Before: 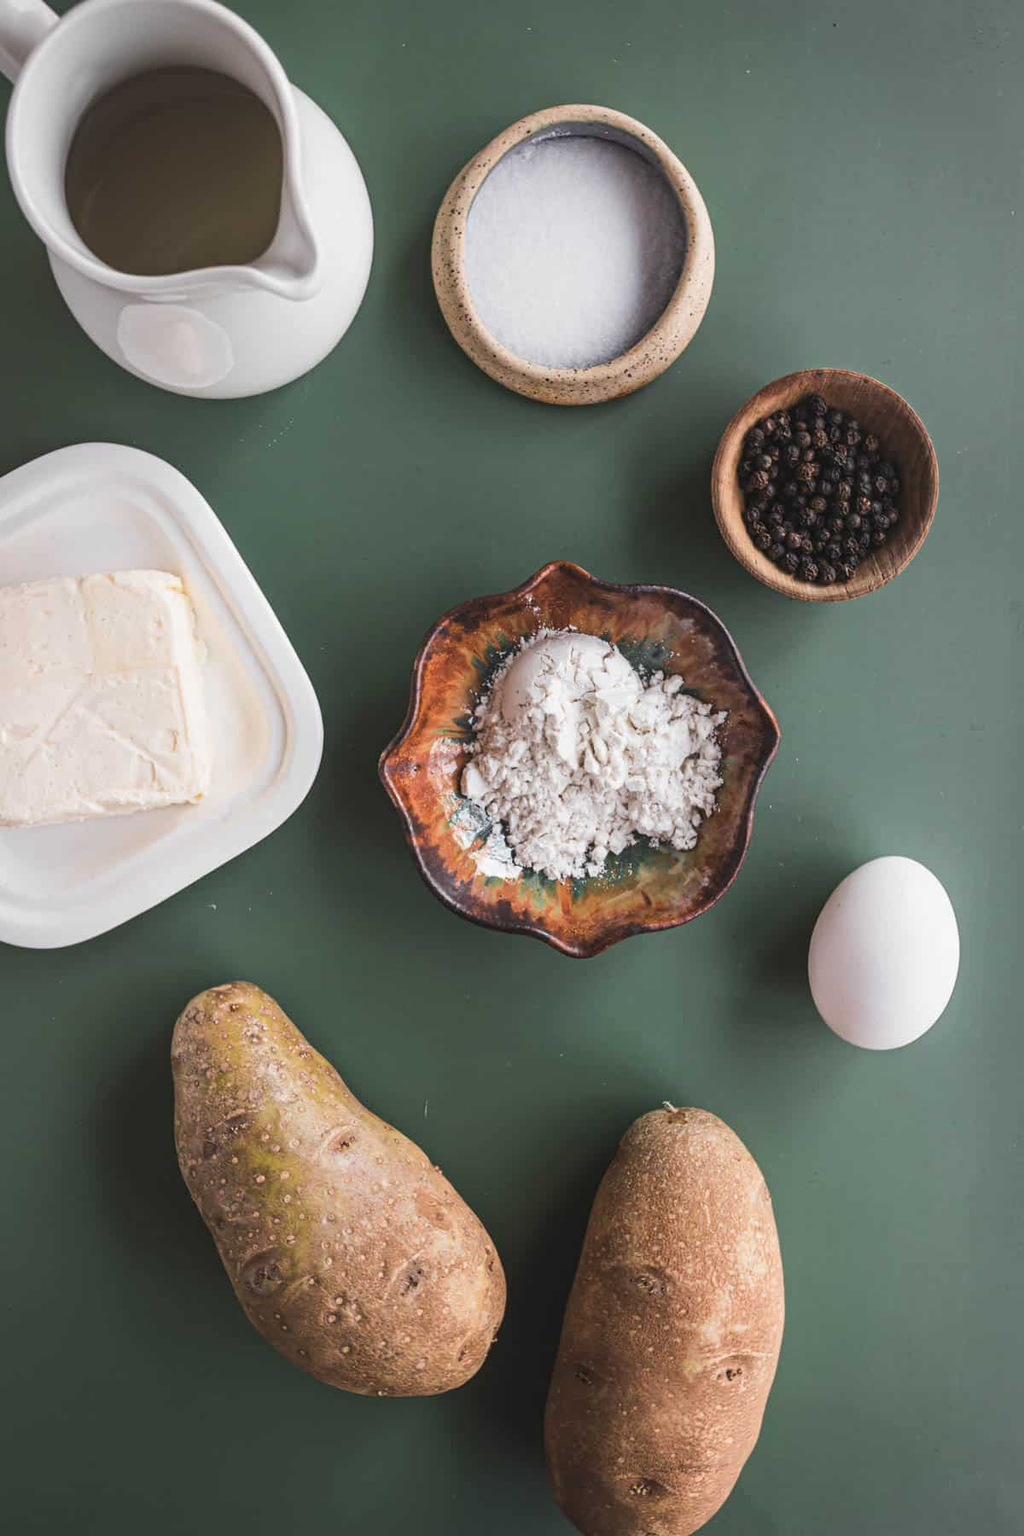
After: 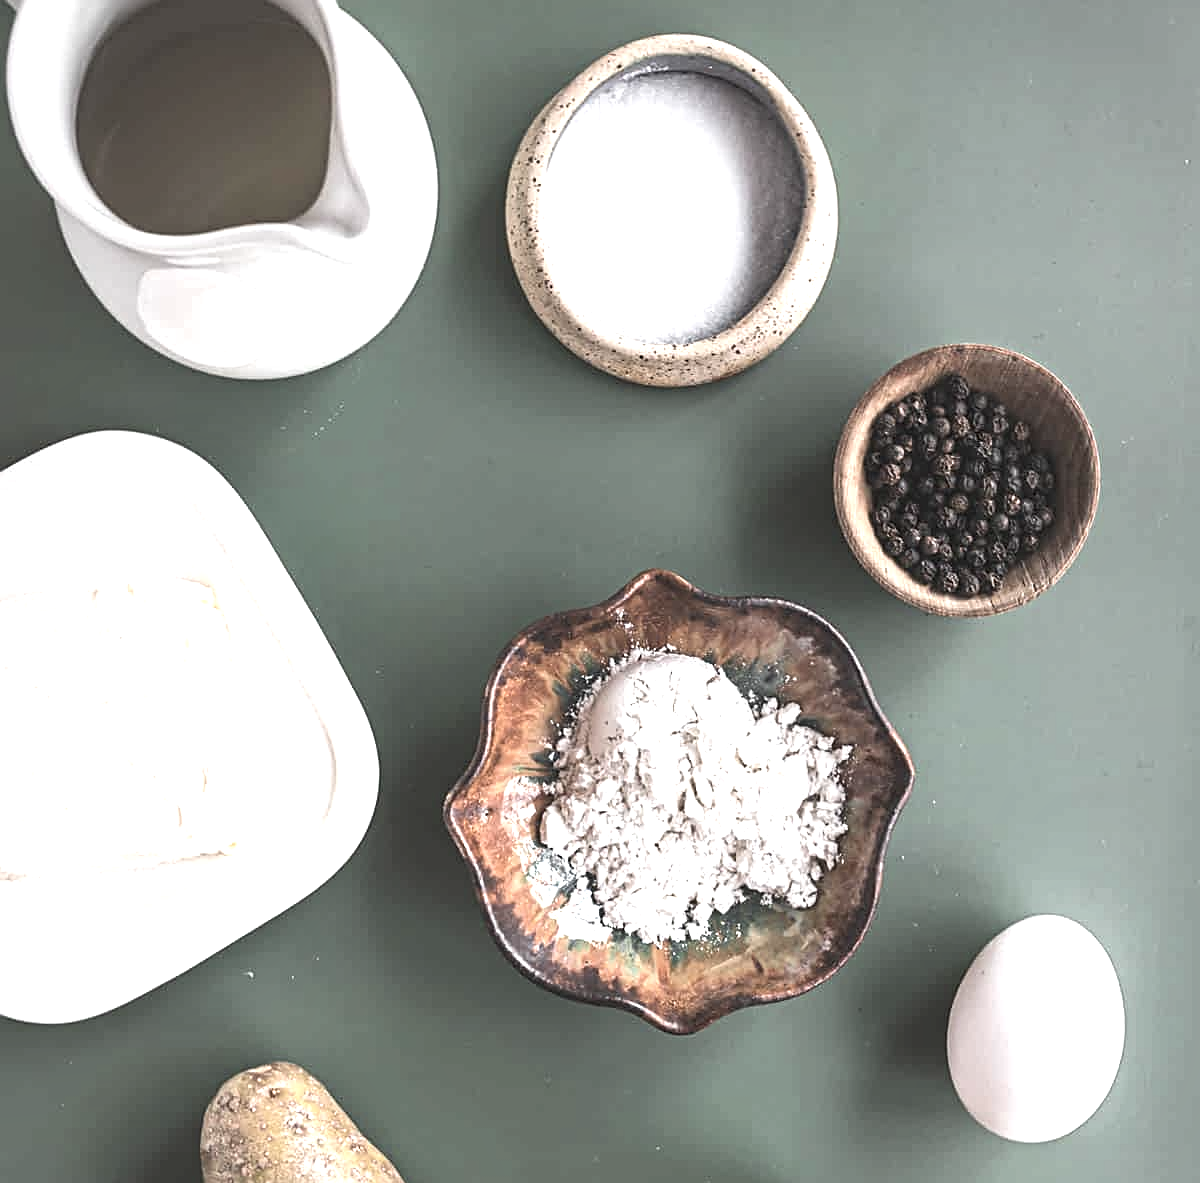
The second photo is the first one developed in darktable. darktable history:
exposure: black level correction 0, exposure 1 EV, compensate highlight preservation false
crop and rotate: top 4.937%, bottom 29.312%
color correction: highlights b* -0.046, saturation 0.531
shadows and highlights: shadows 37.29, highlights -27.62, soften with gaussian
sharpen: on, module defaults
